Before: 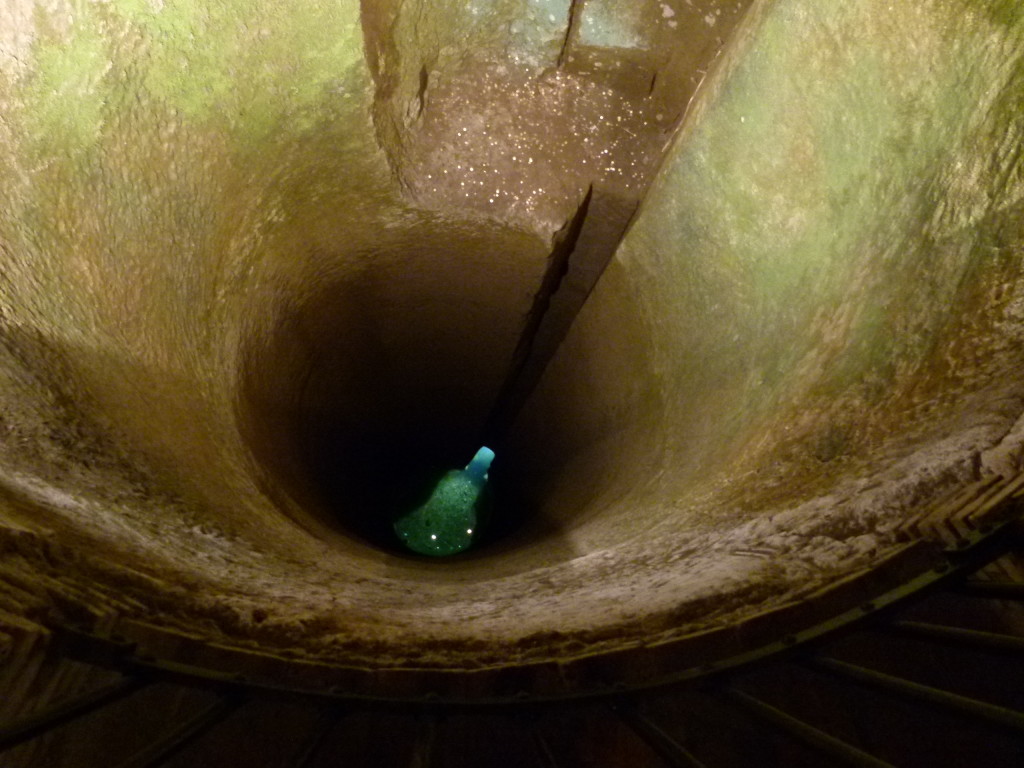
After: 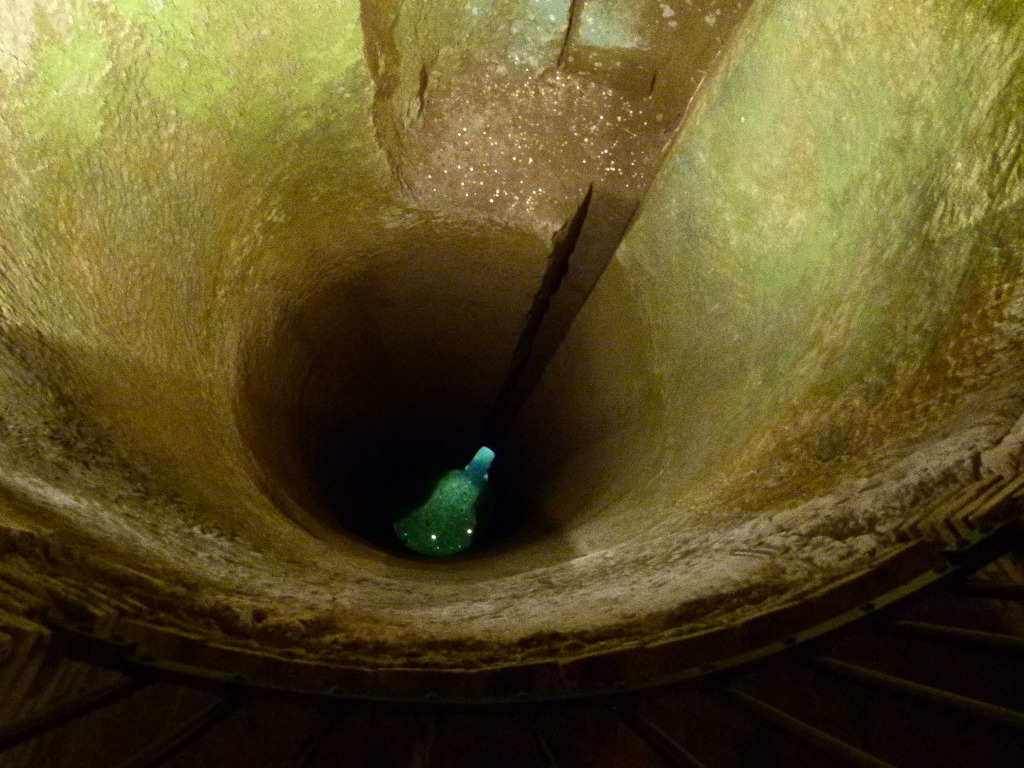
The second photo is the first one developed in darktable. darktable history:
grain: coarseness 0.47 ISO
color correction: highlights a* -5.94, highlights b* 11.19
